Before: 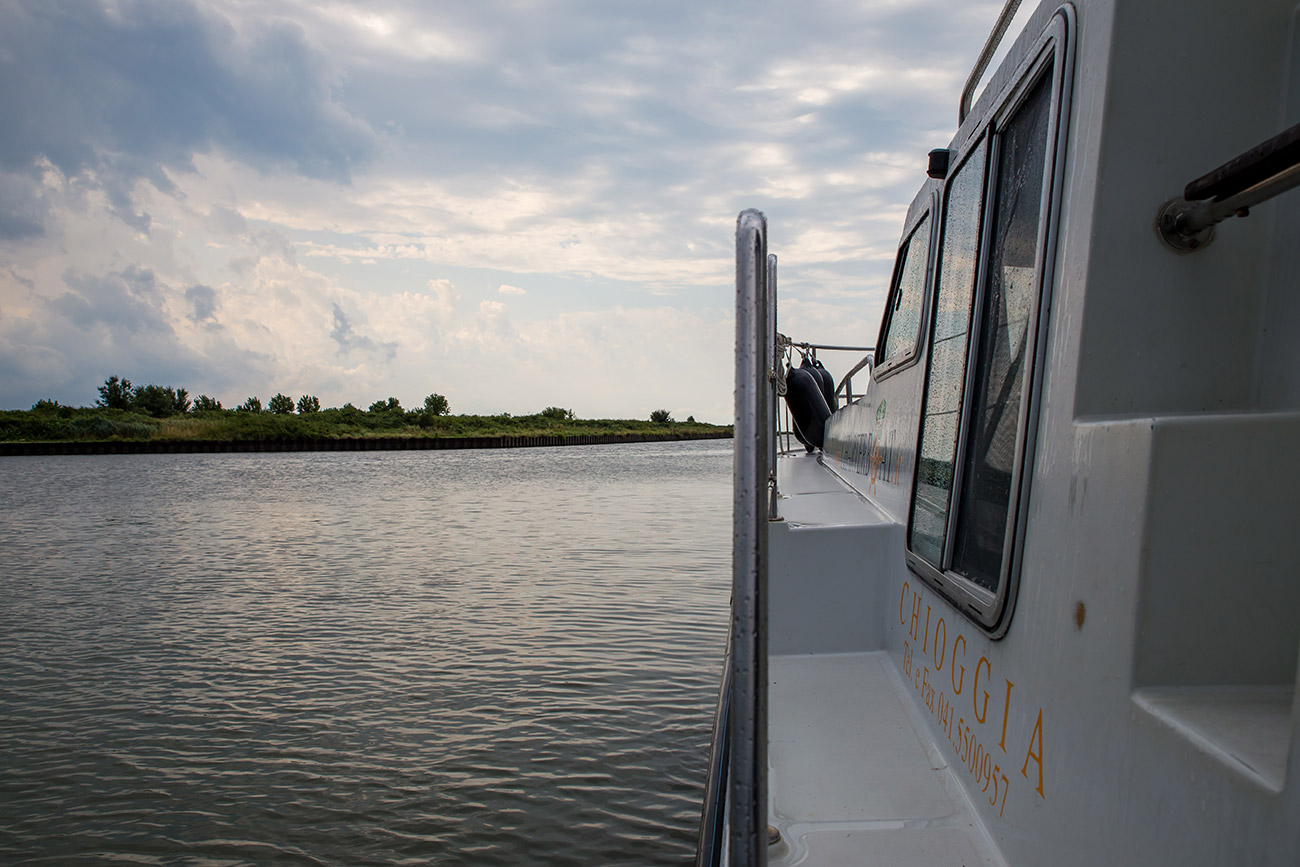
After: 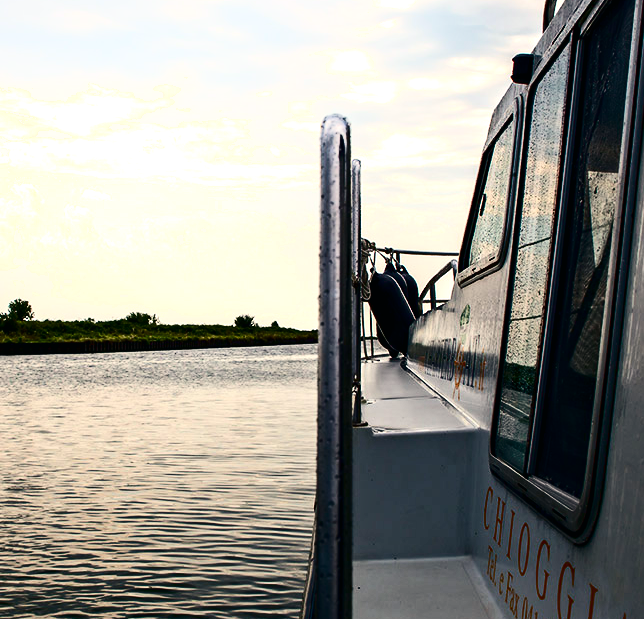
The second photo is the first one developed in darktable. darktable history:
rotate and perspective: automatic cropping original format, crop left 0, crop top 0
shadows and highlights: shadows -40.15, highlights 62.88, soften with gaussian
crop: left 32.075%, top 10.976%, right 18.355%, bottom 17.596%
contrast brightness saturation: contrast 0.24, brightness -0.24, saturation 0.14
color balance rgb: shadows lift › chroma 2%, shadows lift › hue 219.6°, power › hue 313.2°, highlights gain › chroma 3%, highlights gain › hue 75.6°, global offset › luminance 0.5%, perceptual saturation grading › global saturation 15.33%, perceptual saturation grading › highlights -19.33%, perceptual saturation grading › shadows 20%, global vibrance 20%
tone equalizer: -8 EV -0.75 EV, -7 EV -0.7 EV, -6 EV -0.6 EV, -5 EV -0.4 EV, -3 EV 0.4 EV, -2 EV 0.6 EV, -1 EV 0.7 EV, +0 EV 0.75 EV, edges refinement/feathering 500, mask exposure compensation -1.57 EV, preserve details no
contrast equalizer: y [[0.5, 0.5, 0.544, 0.569, 0.5, 0.5], [0.5 ×6], [0.5 ×6], [0 ×6], [0 ×6]]
